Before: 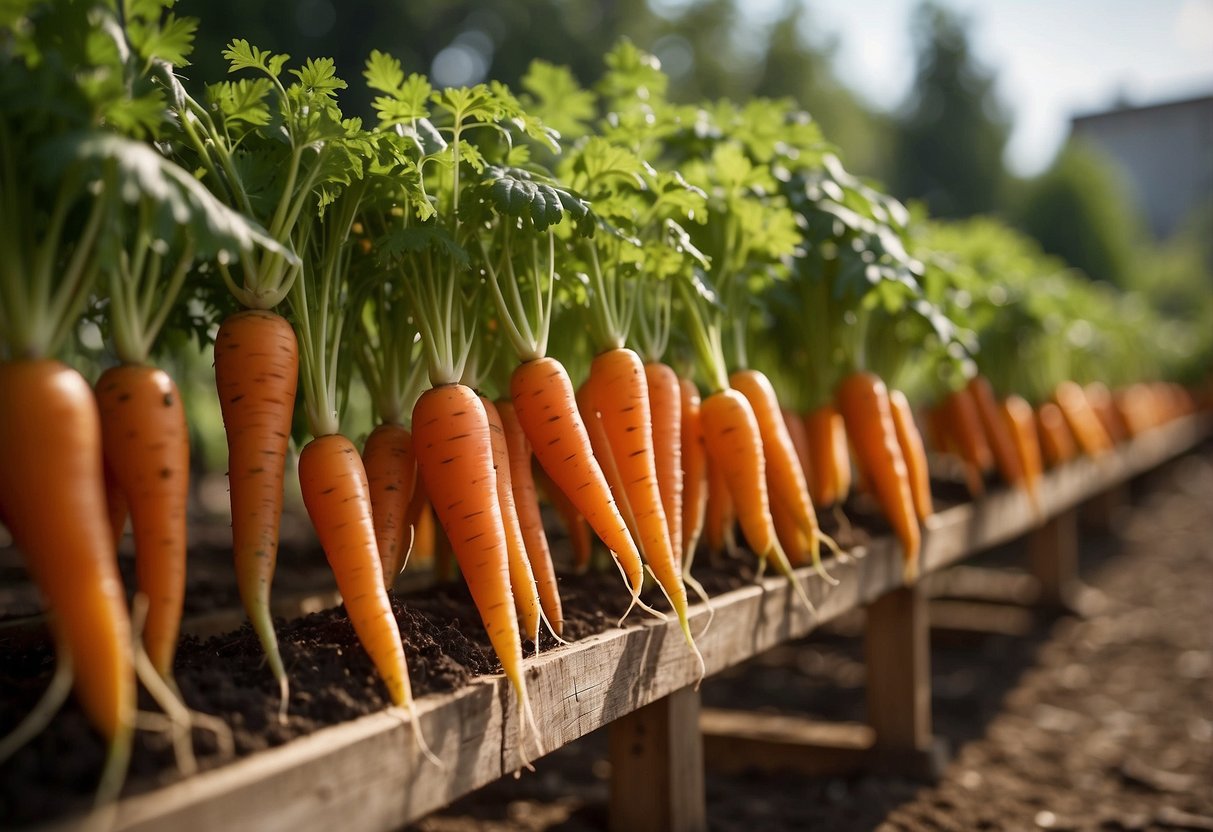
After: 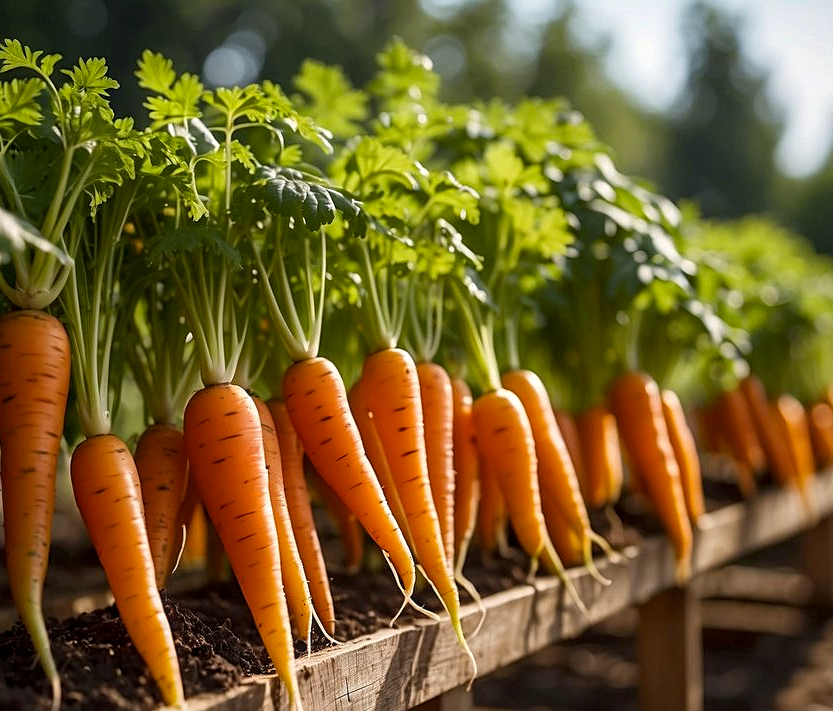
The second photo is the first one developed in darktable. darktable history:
crop: left 18.799%, right 12.399%, bottom 14.45%
color balance rgb: shadows lift › luminance 0.901%, shadows lift › chroma 0.315%, shadows lift › hue 17.59°, power › hue 205.71°, perceptual saturation grading › global saturation 14.867%, global vibrance 9.235%
local contrast: on, module defaults
sharpen: amount 0.47
